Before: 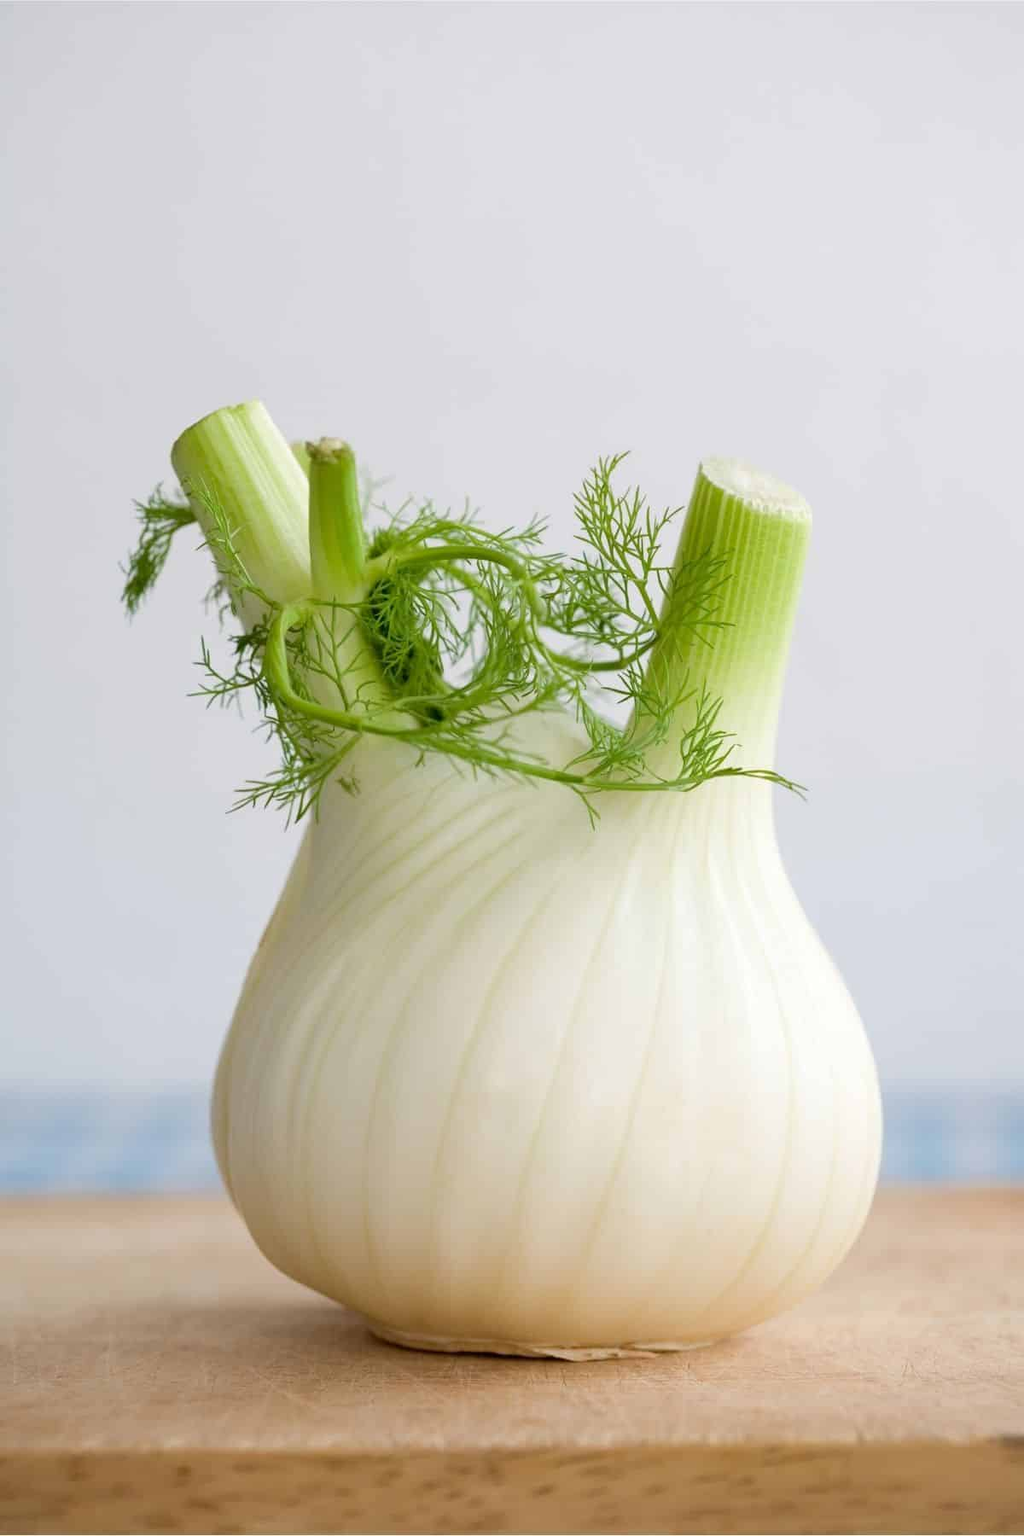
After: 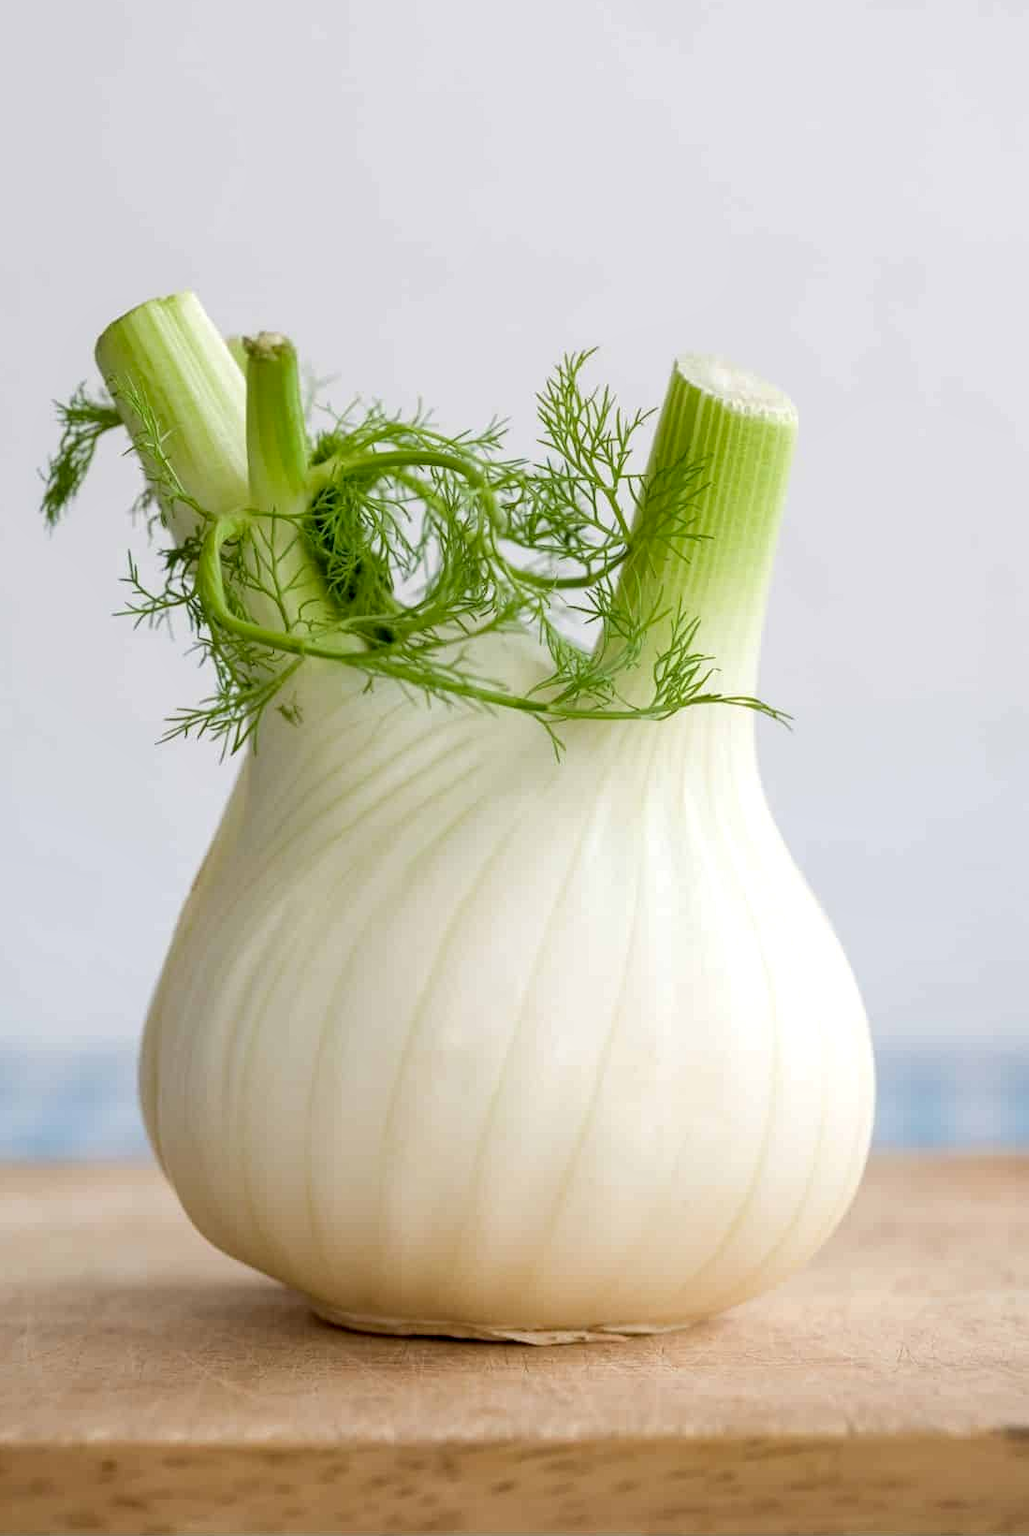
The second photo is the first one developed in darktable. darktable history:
local contrast: on, module defaults
crop and rotate: left 8.258%, top 8.802%
